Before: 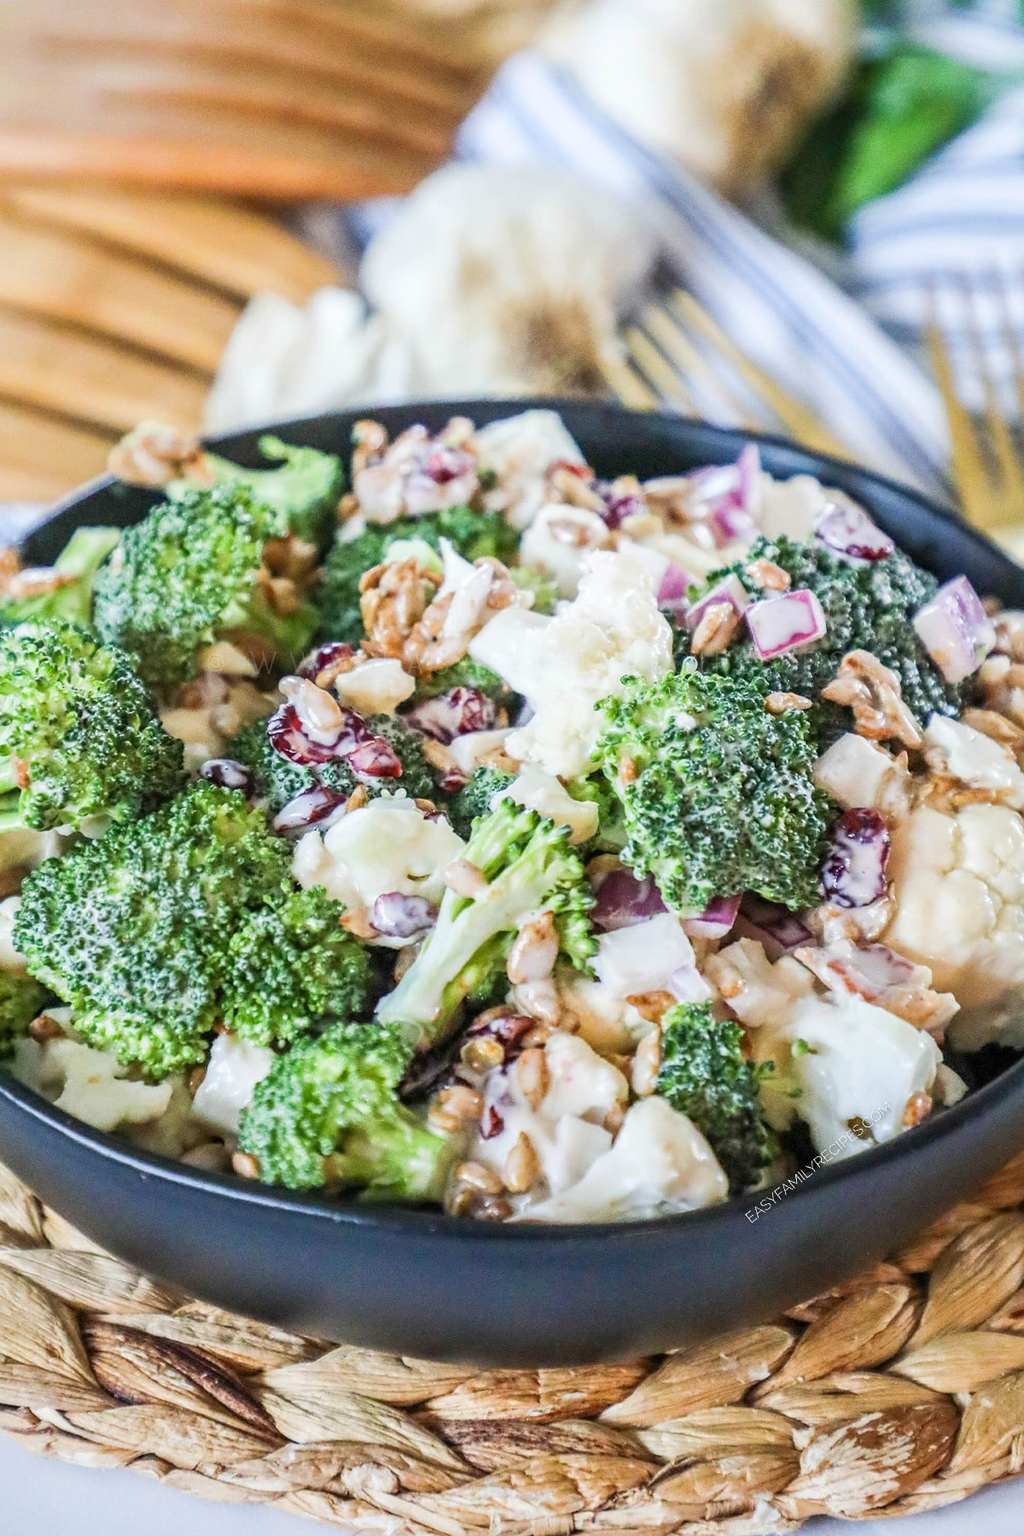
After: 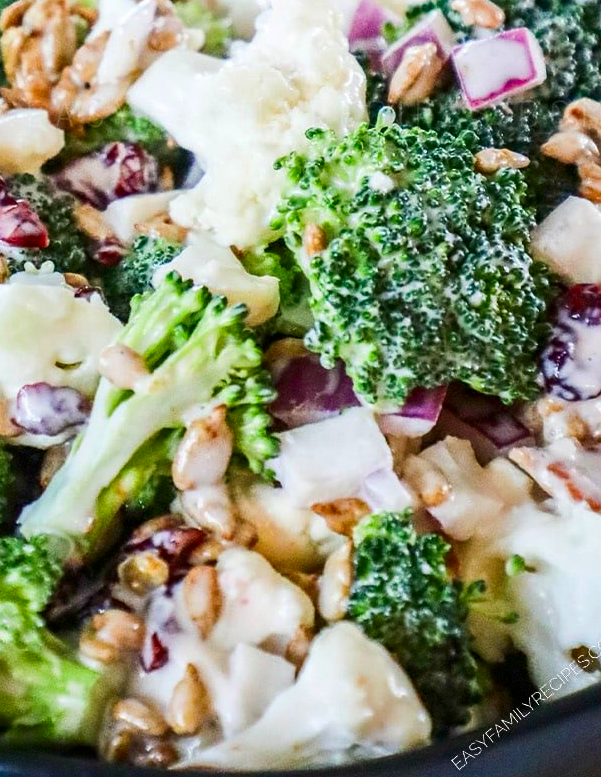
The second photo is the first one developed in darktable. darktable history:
contrast brightness saturation: contrast 0.118, brightness -0.124, saturation 0.199
crop: left 35.169%, top 36.876%, right 14.704%, bottom 19.94%
